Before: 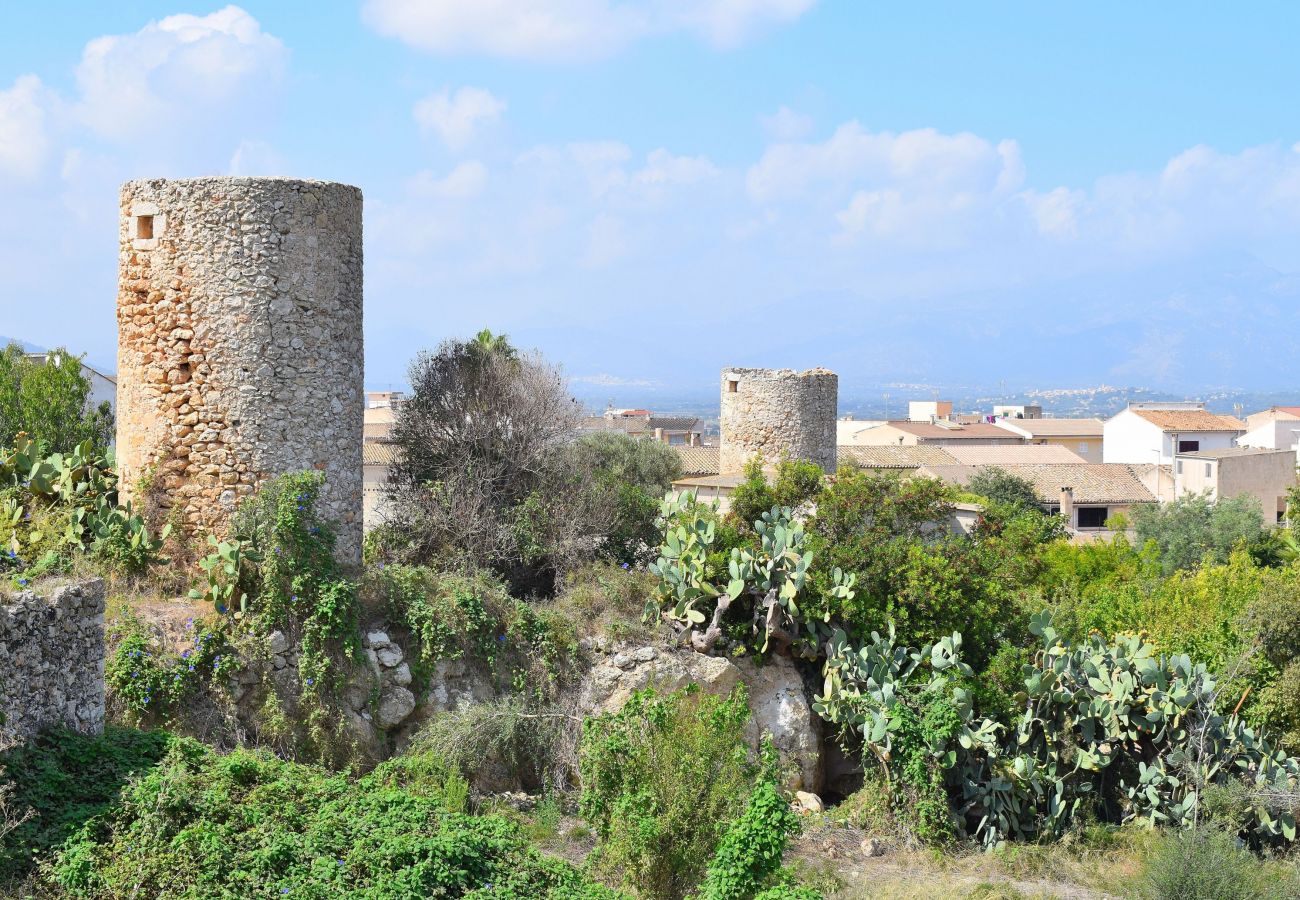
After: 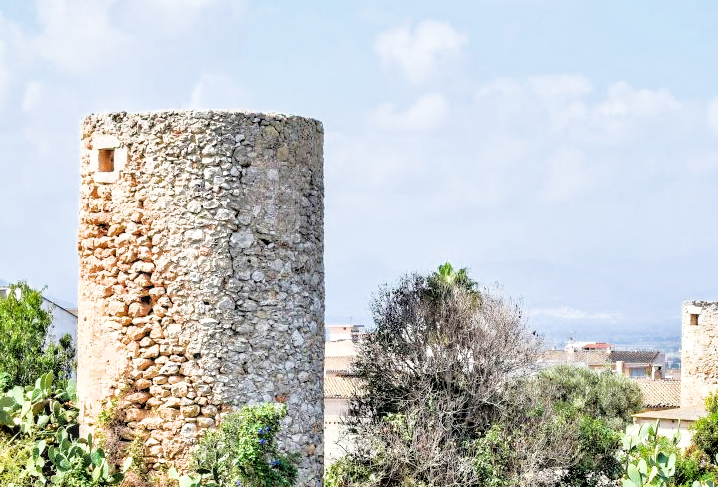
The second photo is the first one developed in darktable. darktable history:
exposure: black level correction 0, exposure 1.106 EV, compensate highlight preservation false
shadows and highlights: on, module defaults
velvia: on, module defaults
local contrast: on, module defaults
contrast equalizer: y [[0.511, 0.558, 0.631, 0.632, 0.559, 0.512], [0.5 ×6], [0.507, 0.559, 0.627, 0.644, 0.647, 0.647], [0 ×6], [0 ×6]]
crop and rotate: left 3.071%, top 7.46%, right 41.676%, bottom 38.376%
filmic rgb: black relative exposure -5.04 EV, white relative exposure 3.97 EV, hardness 2.89, contrast 1.391, highlights saturation mix -29.34%
